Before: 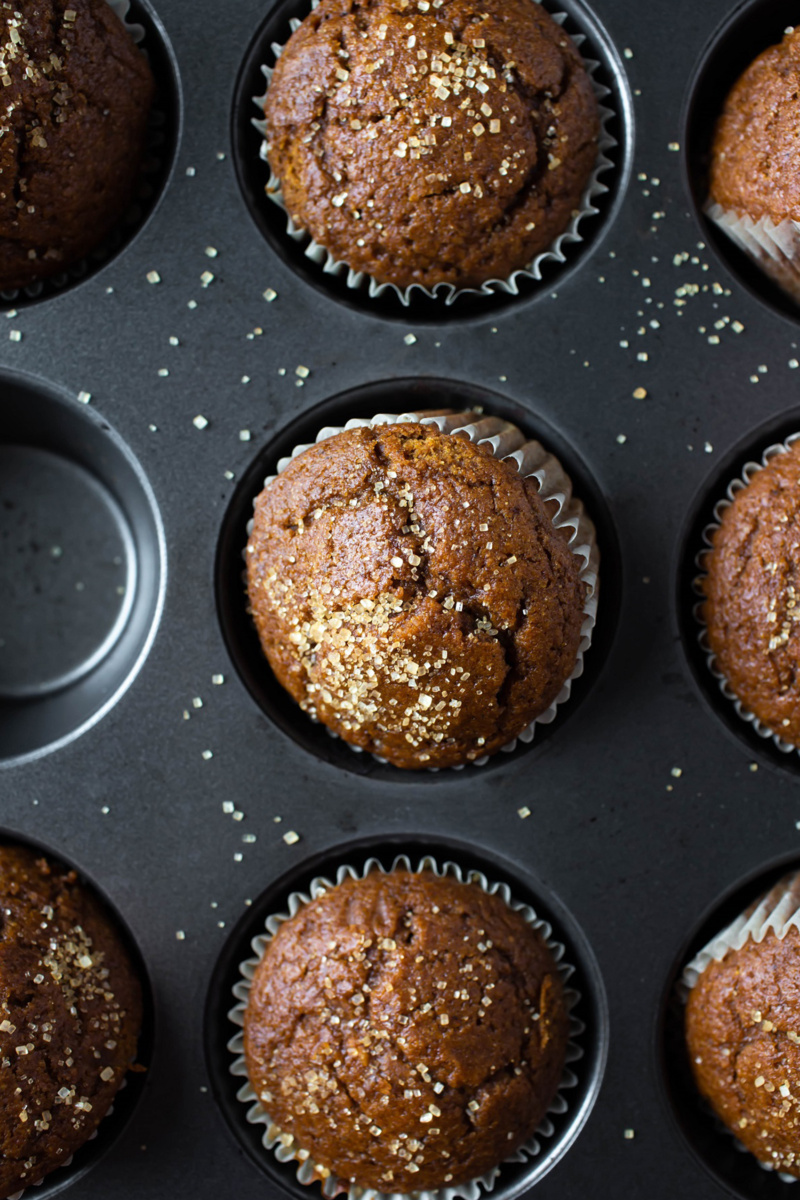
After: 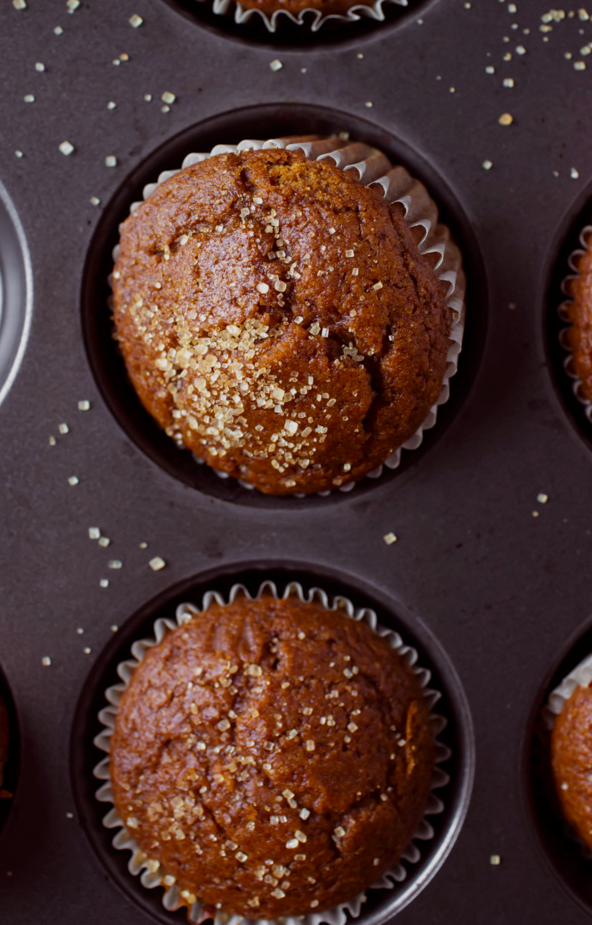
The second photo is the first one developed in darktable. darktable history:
tone equalizer: -8 EV 0.25 EV, -7 EV 0.417 EV, -6 EV 0.417 EV, -5 EV 0.25 EV, -3 EV -0.25 EV, -2 EV -0.417 EV, -1 EV -0.417 EV, +0 EV -0.25 EV, edges refinement/feathering 500, mask exposure compensation -1.57 EV, preserve details guided filter
crop: left 16.871%, top 22.857%, right 9.116%
contrast brightness saturation: brightness -0.09
rgb levels: mode RGB, independent channels, levels [[0, 0.474, 1], [0, 0.5, 1], [0, 0.5, 1]]
